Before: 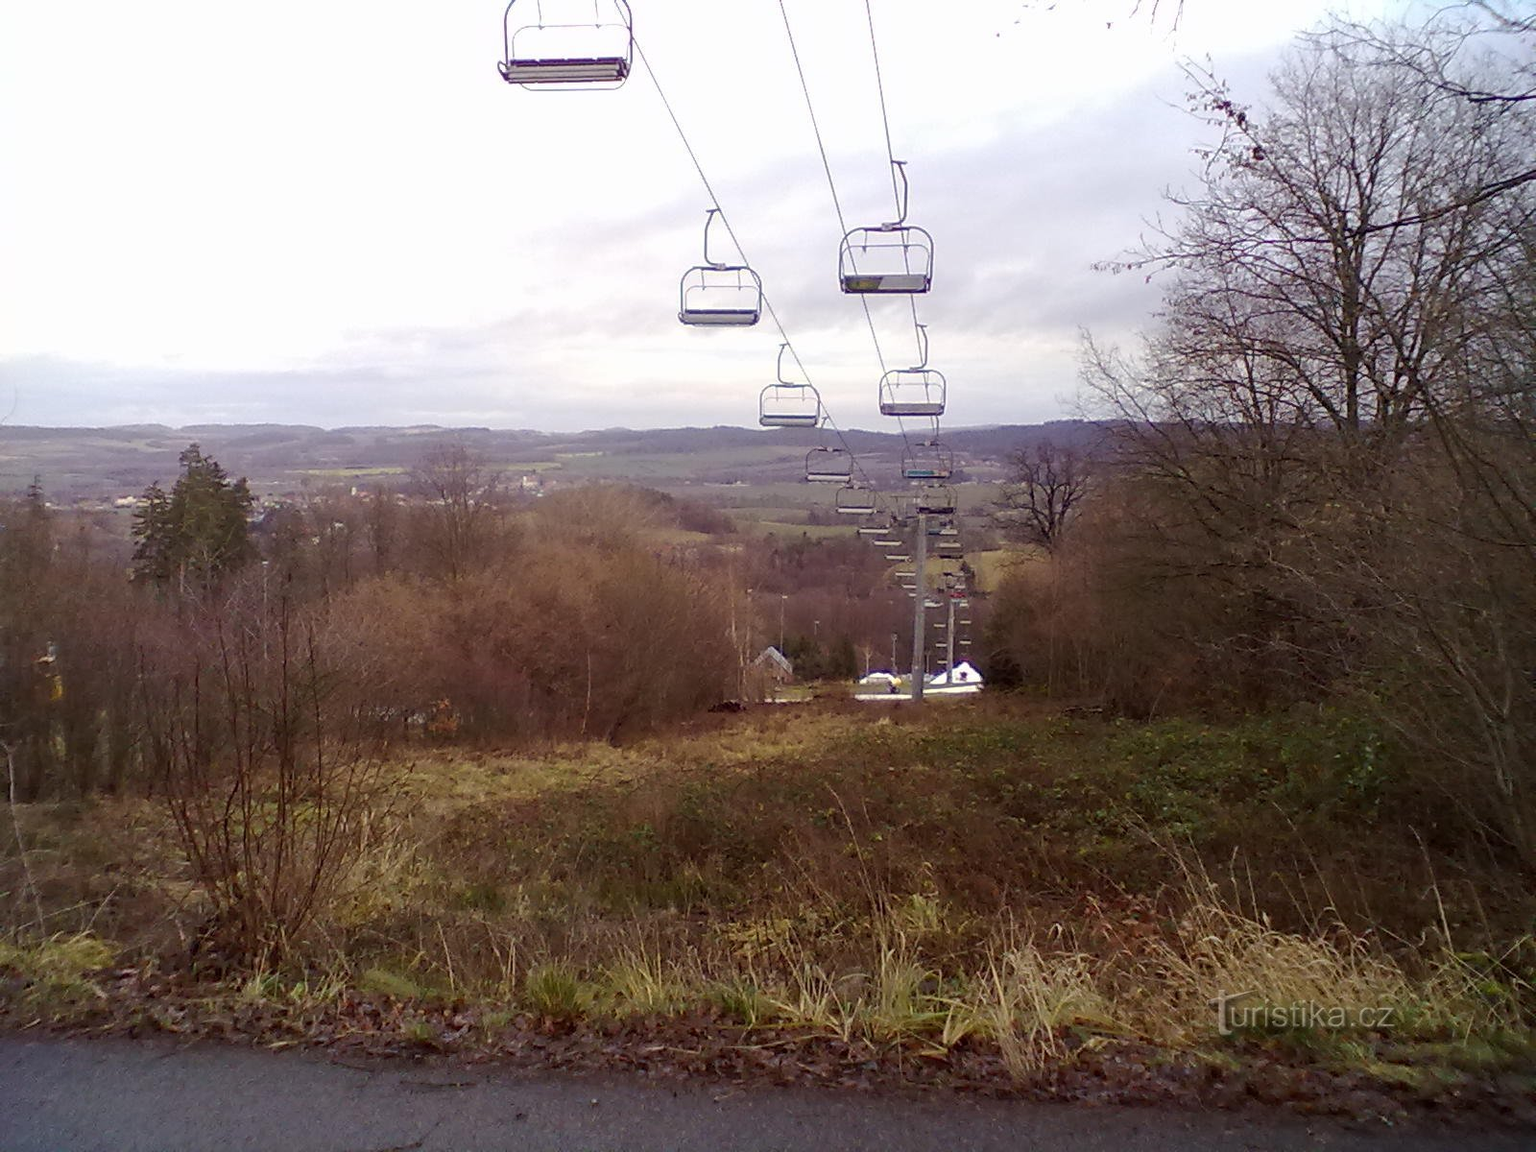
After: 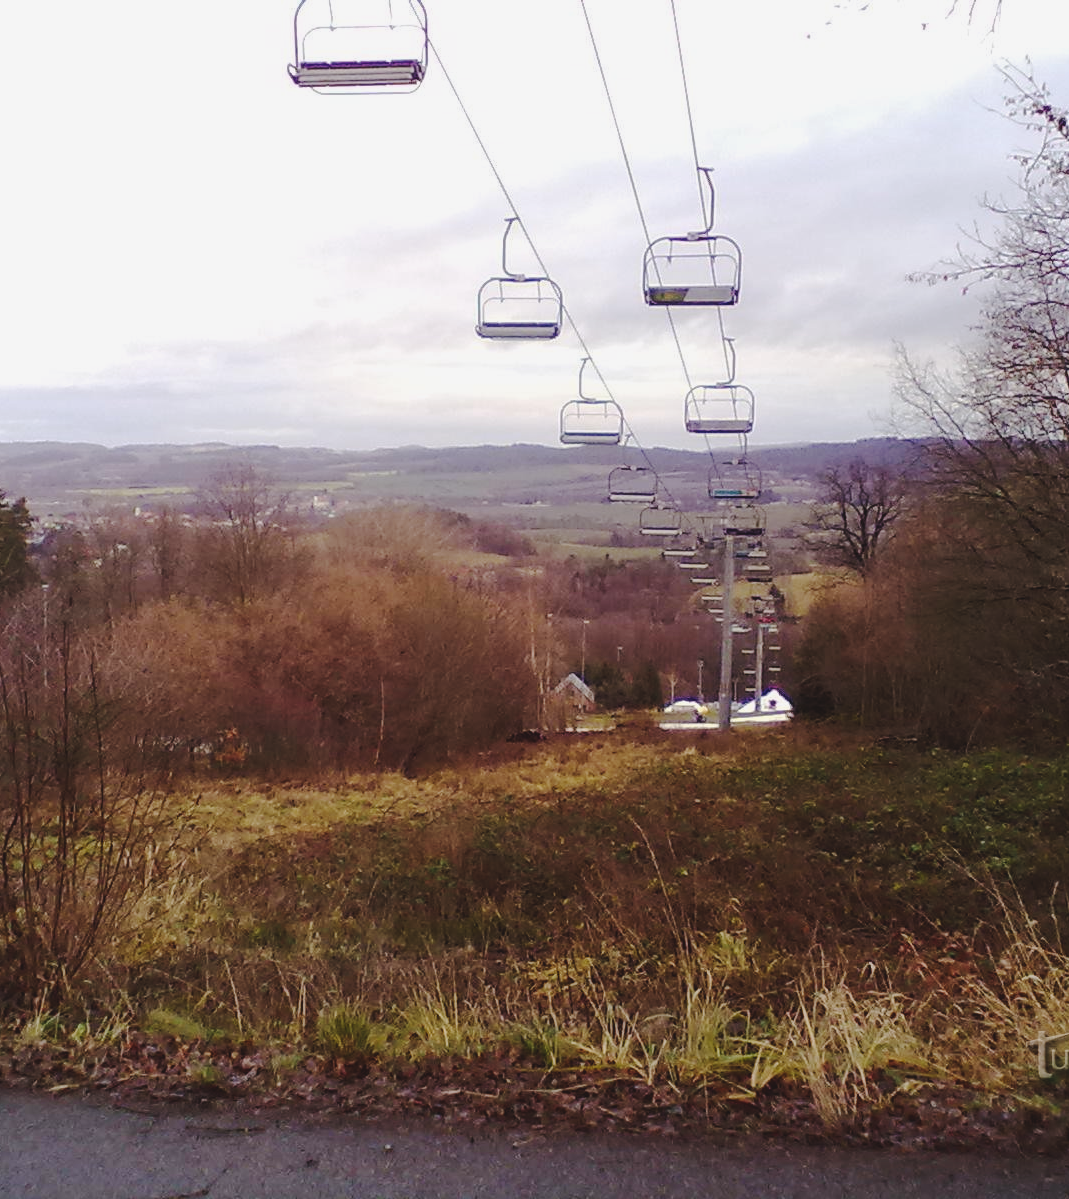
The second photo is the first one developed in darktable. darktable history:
tone curve: curves: ch0 [(0, 0) (0.058, 0.022) (0.265, 0.208) (0.41, 0.417) (0.485, 0.524) (0.638, 0.673) (0.845, 0.828) (0.994, 0.964)]; ch1 [(0, 0) (0.136, 0.146) (0.317, 0.34) (0.382, 0.408) (0.469, 0.482) (0.498, 0.497) (0.557, 0.573) (0.644, 0.643) (0.725, 0.765) (1, 1)]; ch2 [(0, 0) (0.352, 0.403) (0.45, 0.469) (0.502, 0.504) (0.54, 0.524) (0.592, 0.566) (0.638, 0.599) (1, 1)], preserve colors none
exposure: black level correction -0.015, compensate exposure bias true, compensate highlight preservation false
crop and rotate: left 14.44%, right 18.732%
